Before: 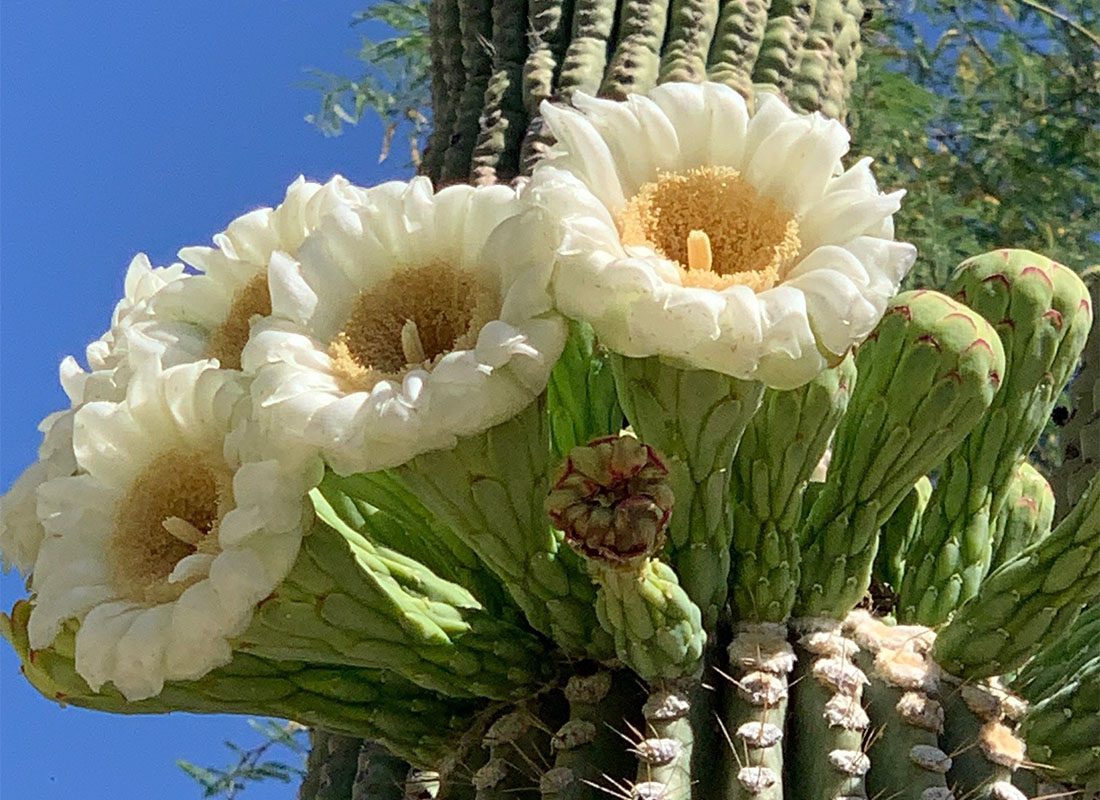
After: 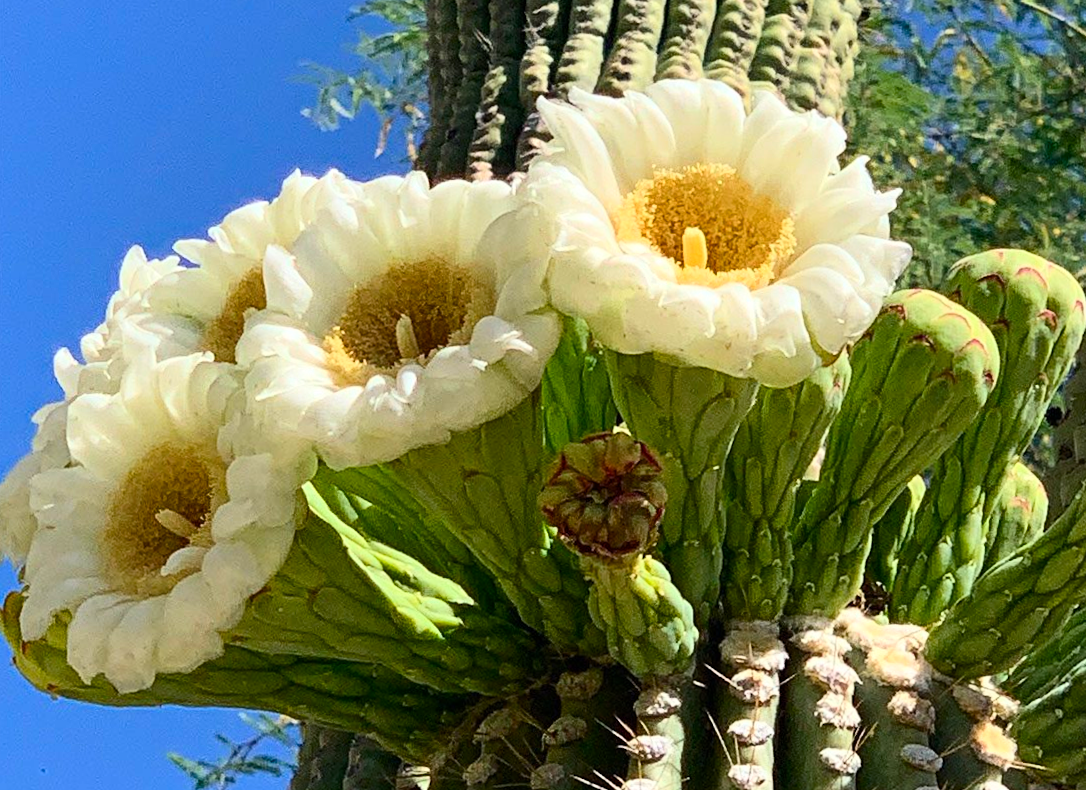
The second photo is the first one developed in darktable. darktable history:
crop and rotate: angle -0.5°
color balance rgb: perceptual saturation grading › global saturation 25%, global vibrance 20%
contrast brightness saturation: contrast 0.24, brightness 0.09
